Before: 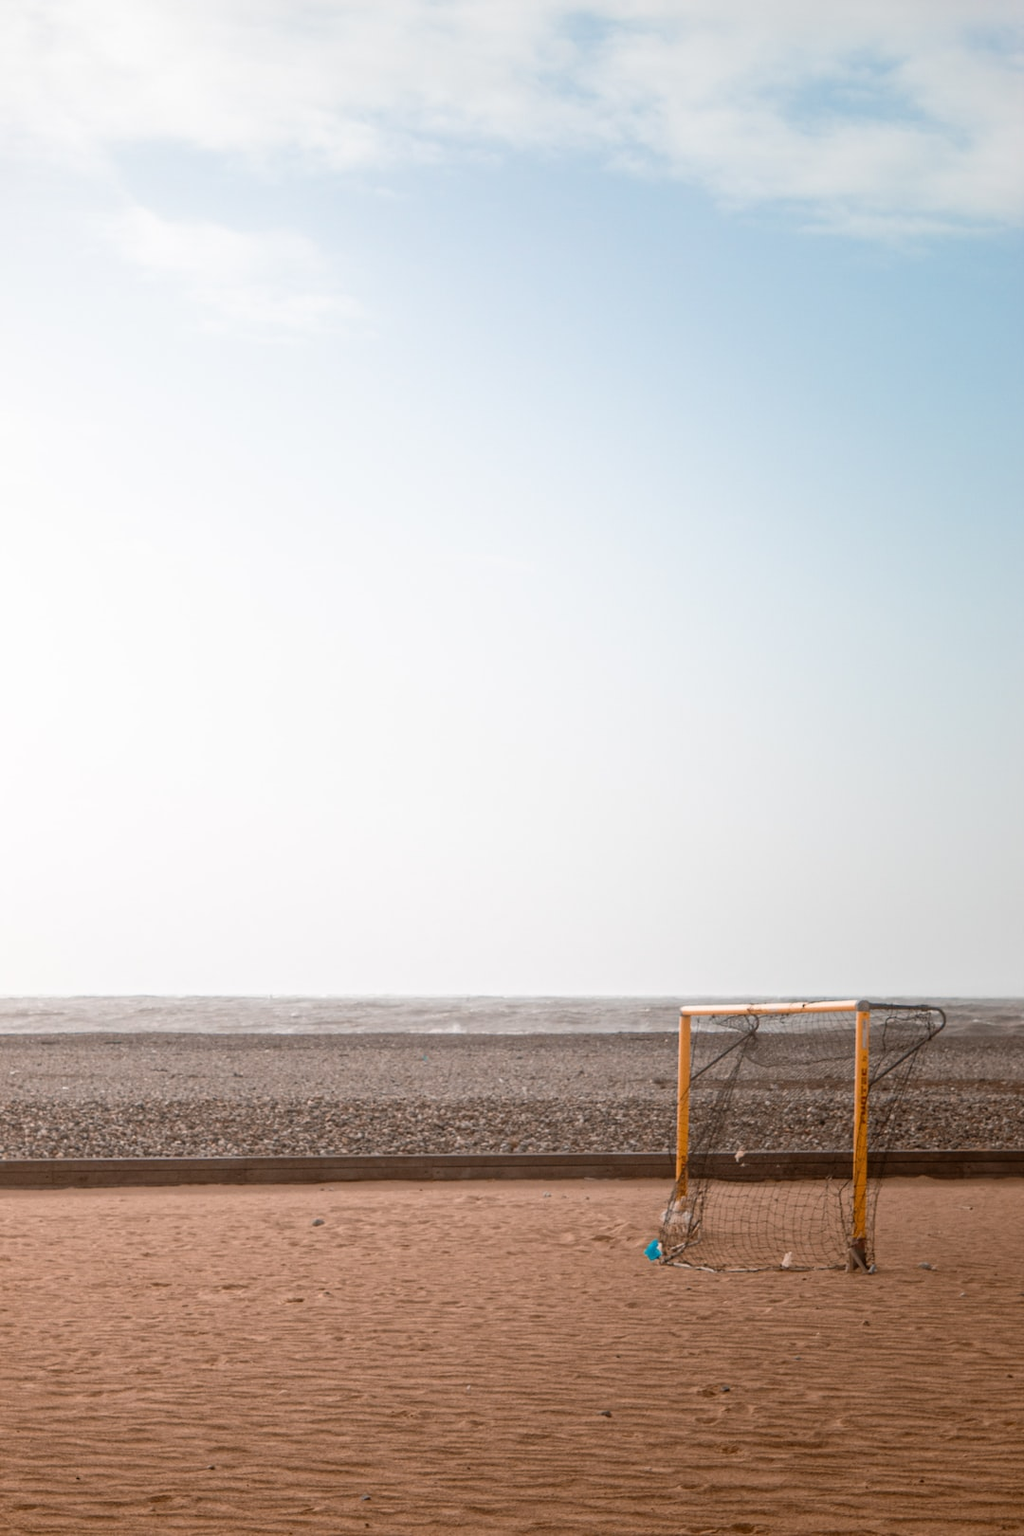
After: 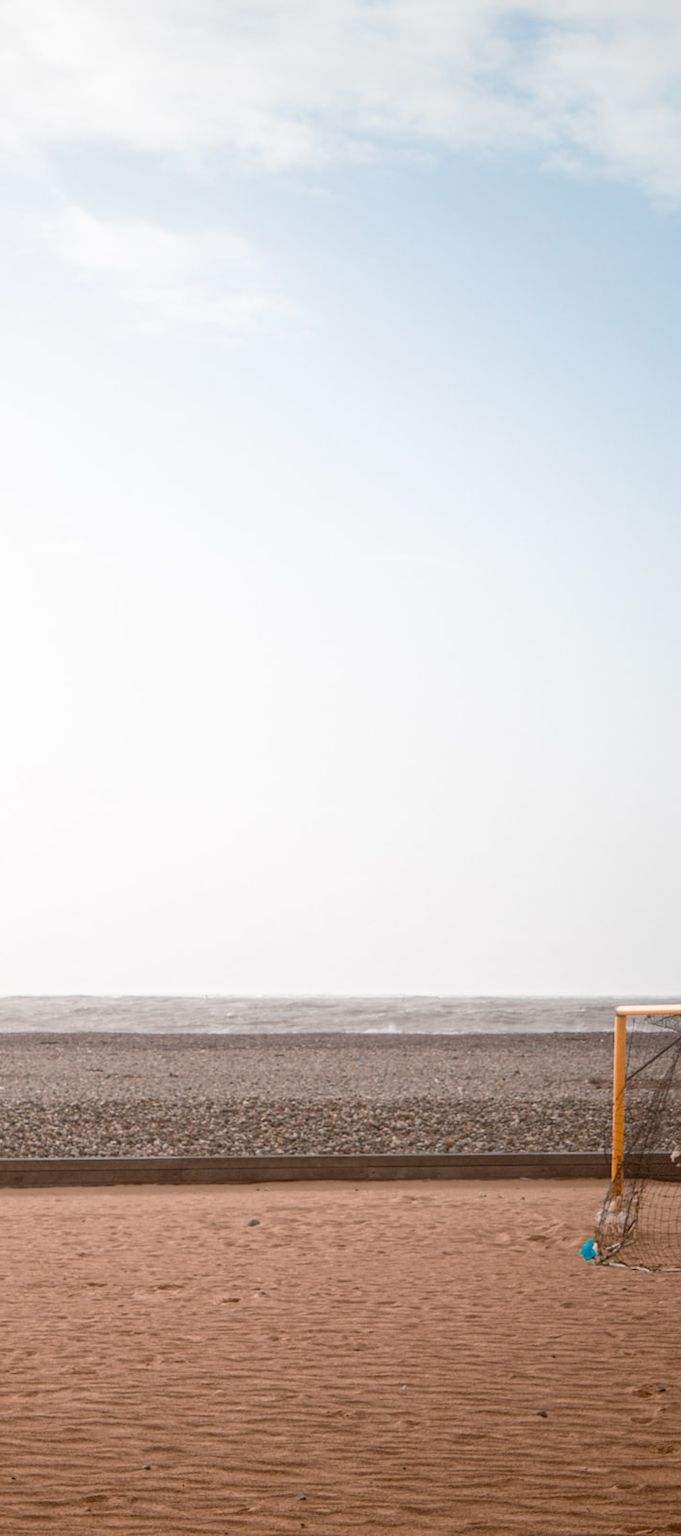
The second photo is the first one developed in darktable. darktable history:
crop and rotate: left 6.465%, right 26.953%
